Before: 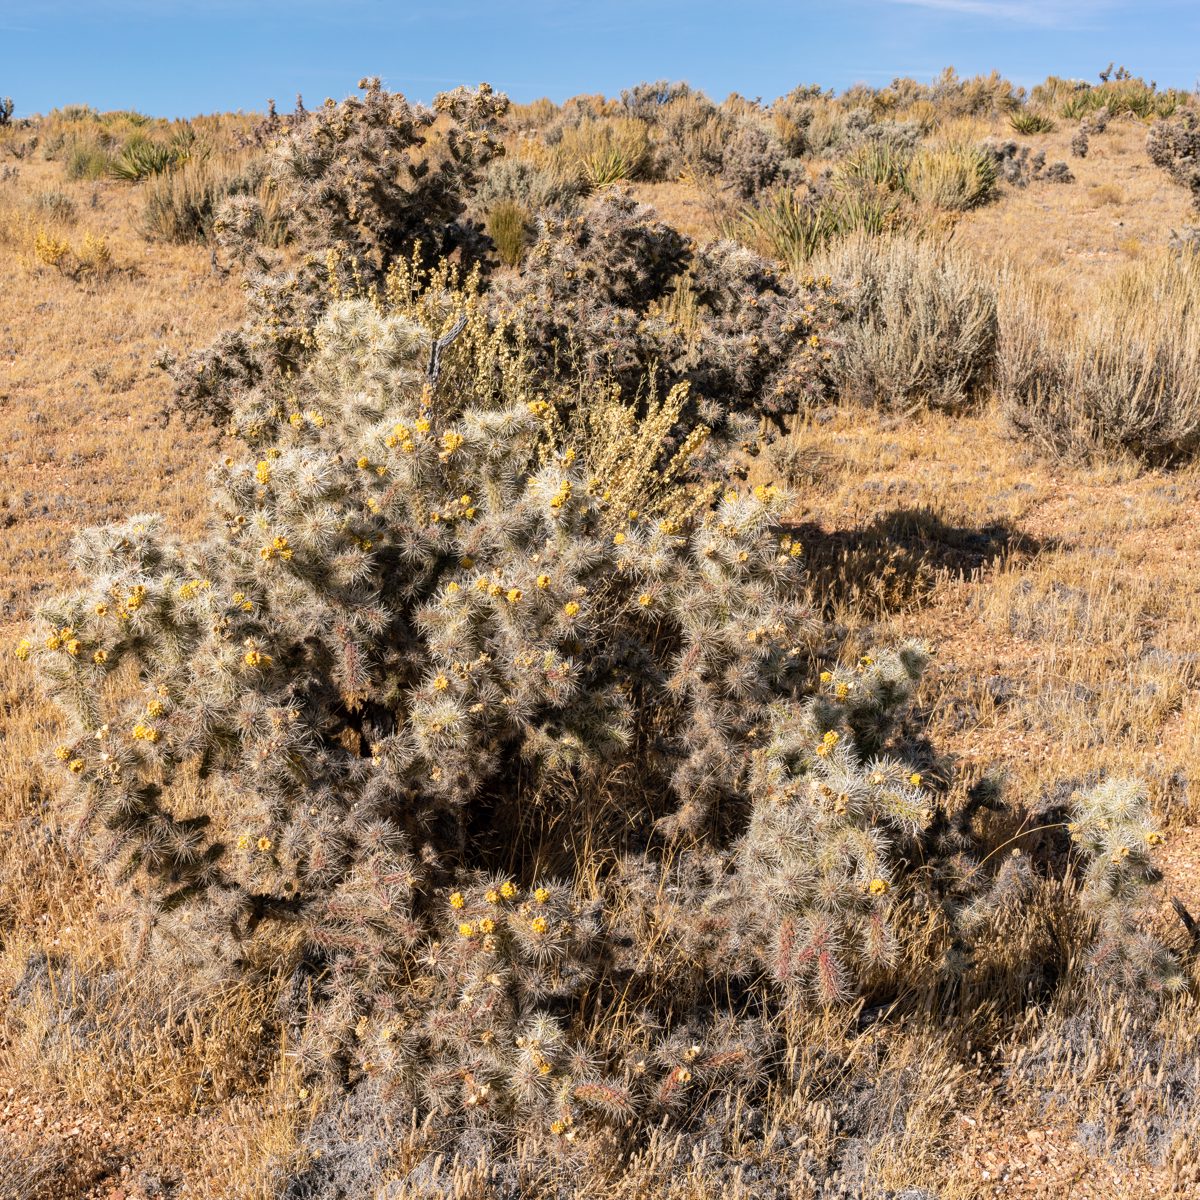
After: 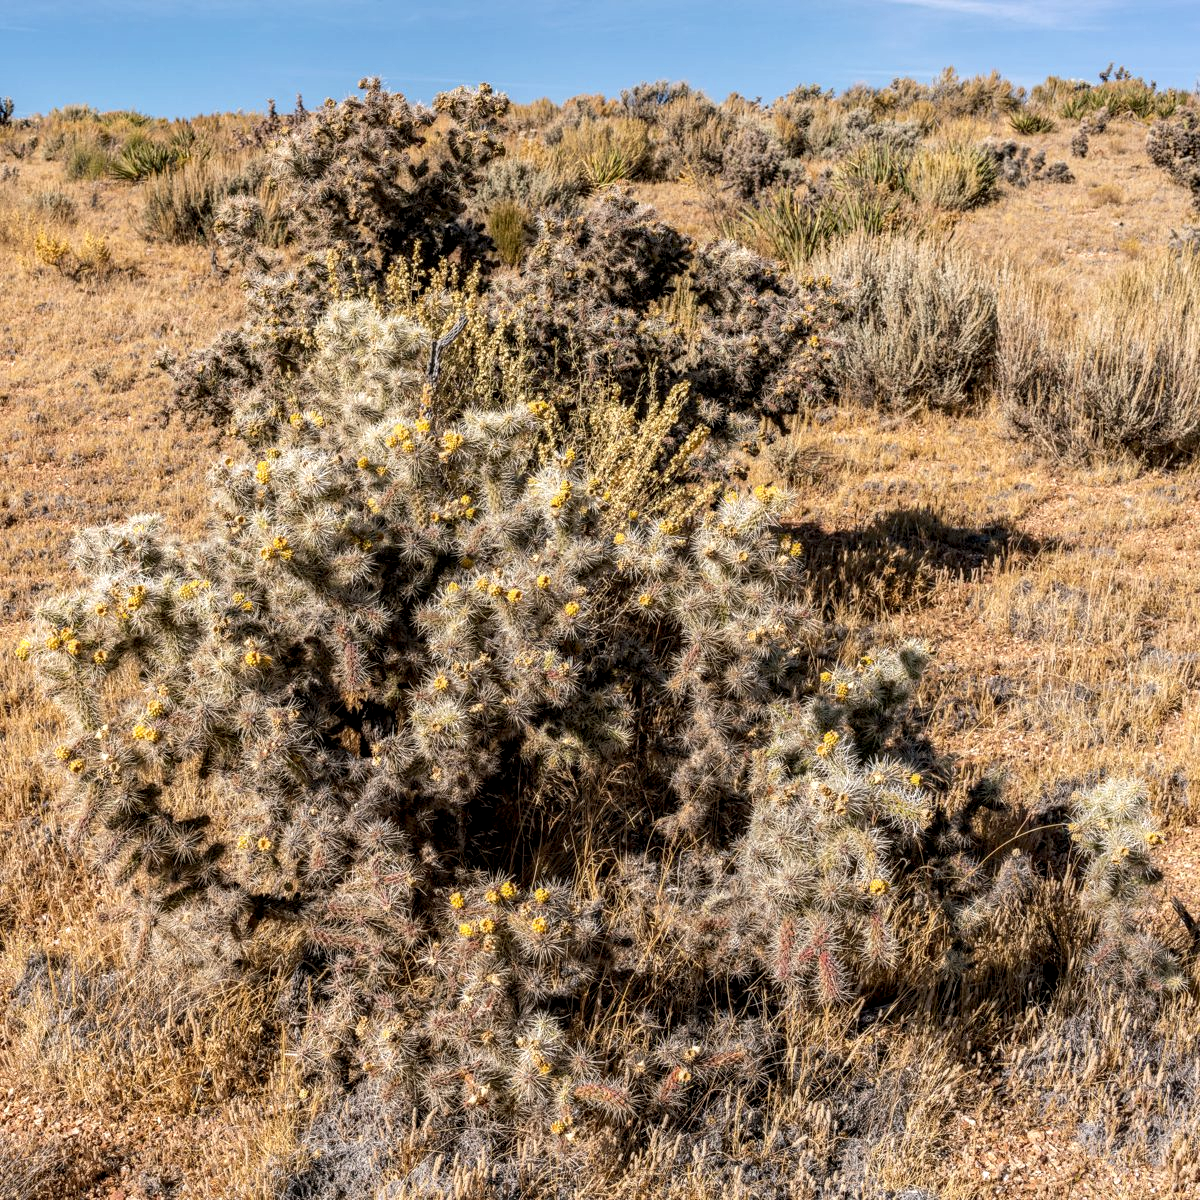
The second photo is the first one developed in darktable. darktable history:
local contrast: highlights 38%, shadows 62%, detail 136%, midtone range 0.511
